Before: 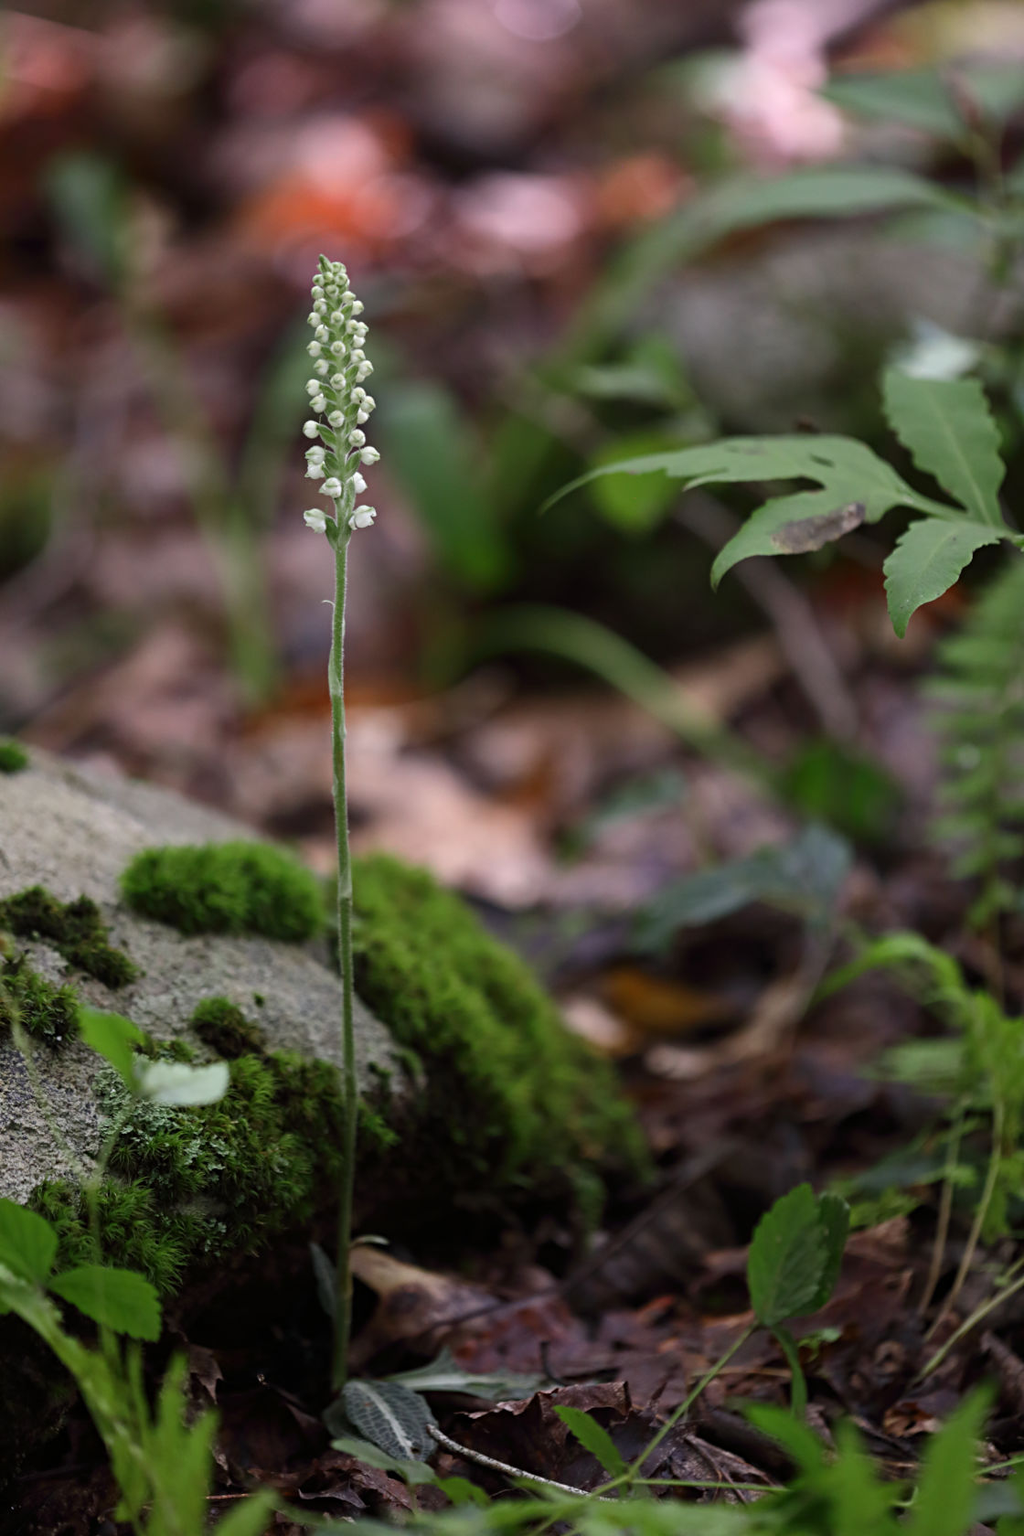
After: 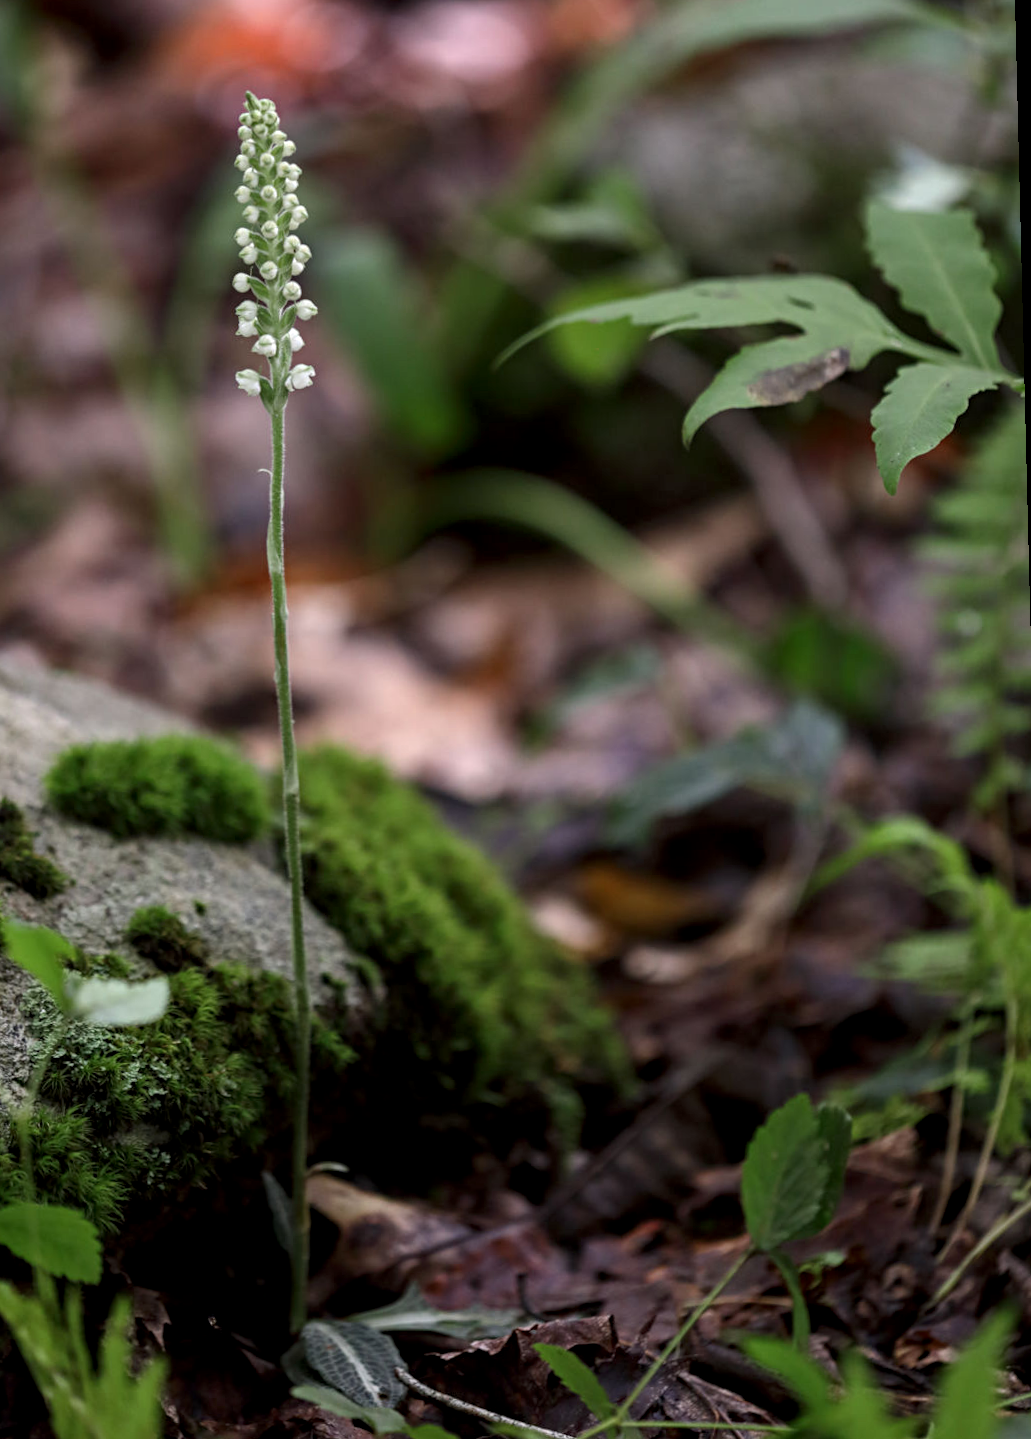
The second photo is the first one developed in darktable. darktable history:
crop and rotate: left 8.262%, top 9.226%
local contrast: detail 130%
rotate and perspective: rotation -1.42°, crop left 0.016, crop right 0.984, crop top 0.035, crop bottom 0.965
